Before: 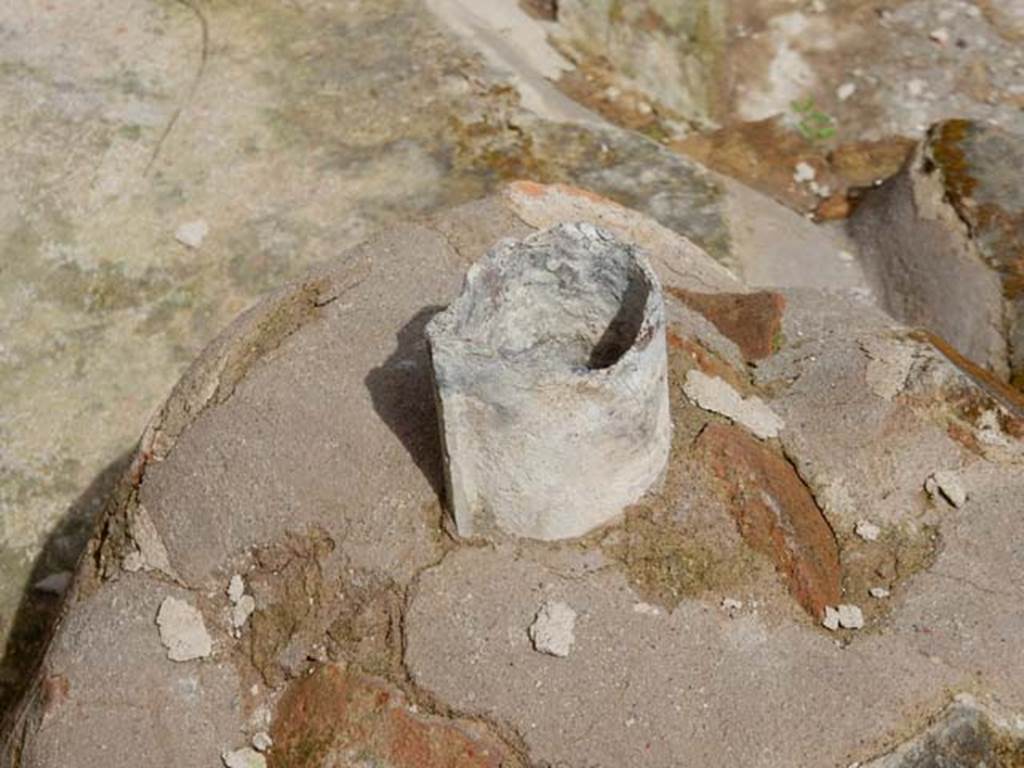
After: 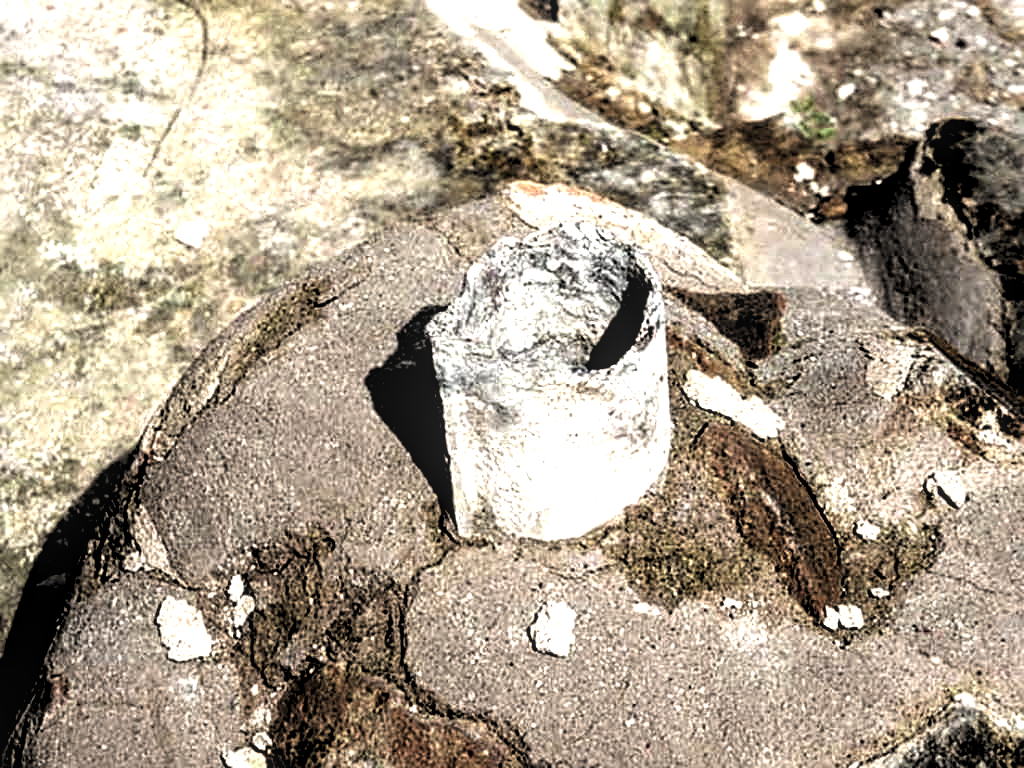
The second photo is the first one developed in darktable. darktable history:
sharpen: on, module defaults
exposure: black level correction 0, exposure 1.2 EV, compensate exposure bias true, compensate highlight preservation false
levels: levels [0.514, 0.759, 1]
local contrast: detail 130%
